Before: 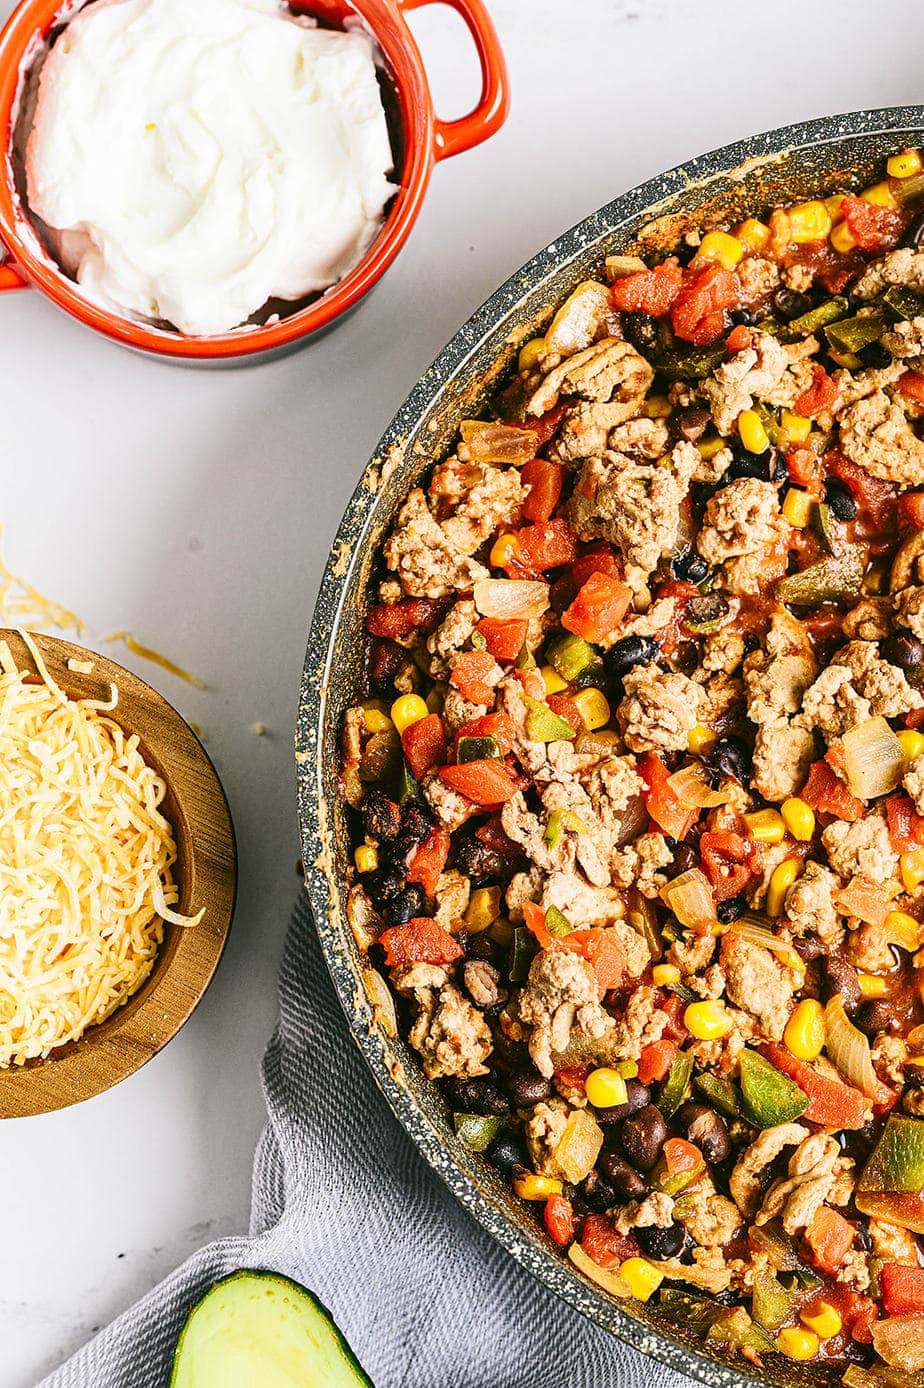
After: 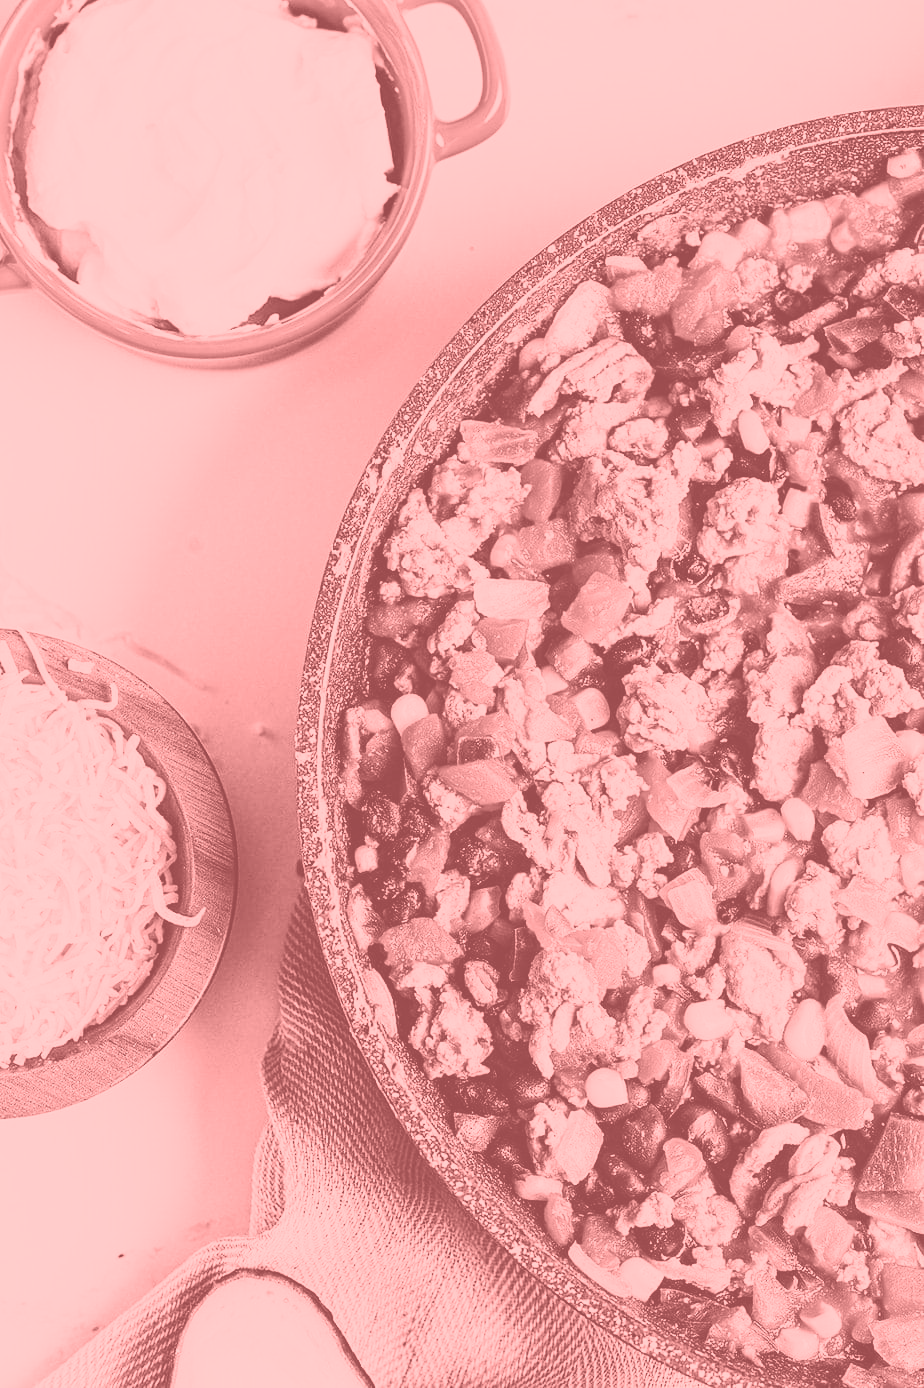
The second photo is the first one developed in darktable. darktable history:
colorize: saturation 51%, source mix 50.67%, lightness 50.67%
base curve: curves: ch0 [(0, 0) (0.032, 0.025) (0.121, 0.166) (0.206, 0.329) (0.605, 0.79) (1, 1)], preserve colors none
